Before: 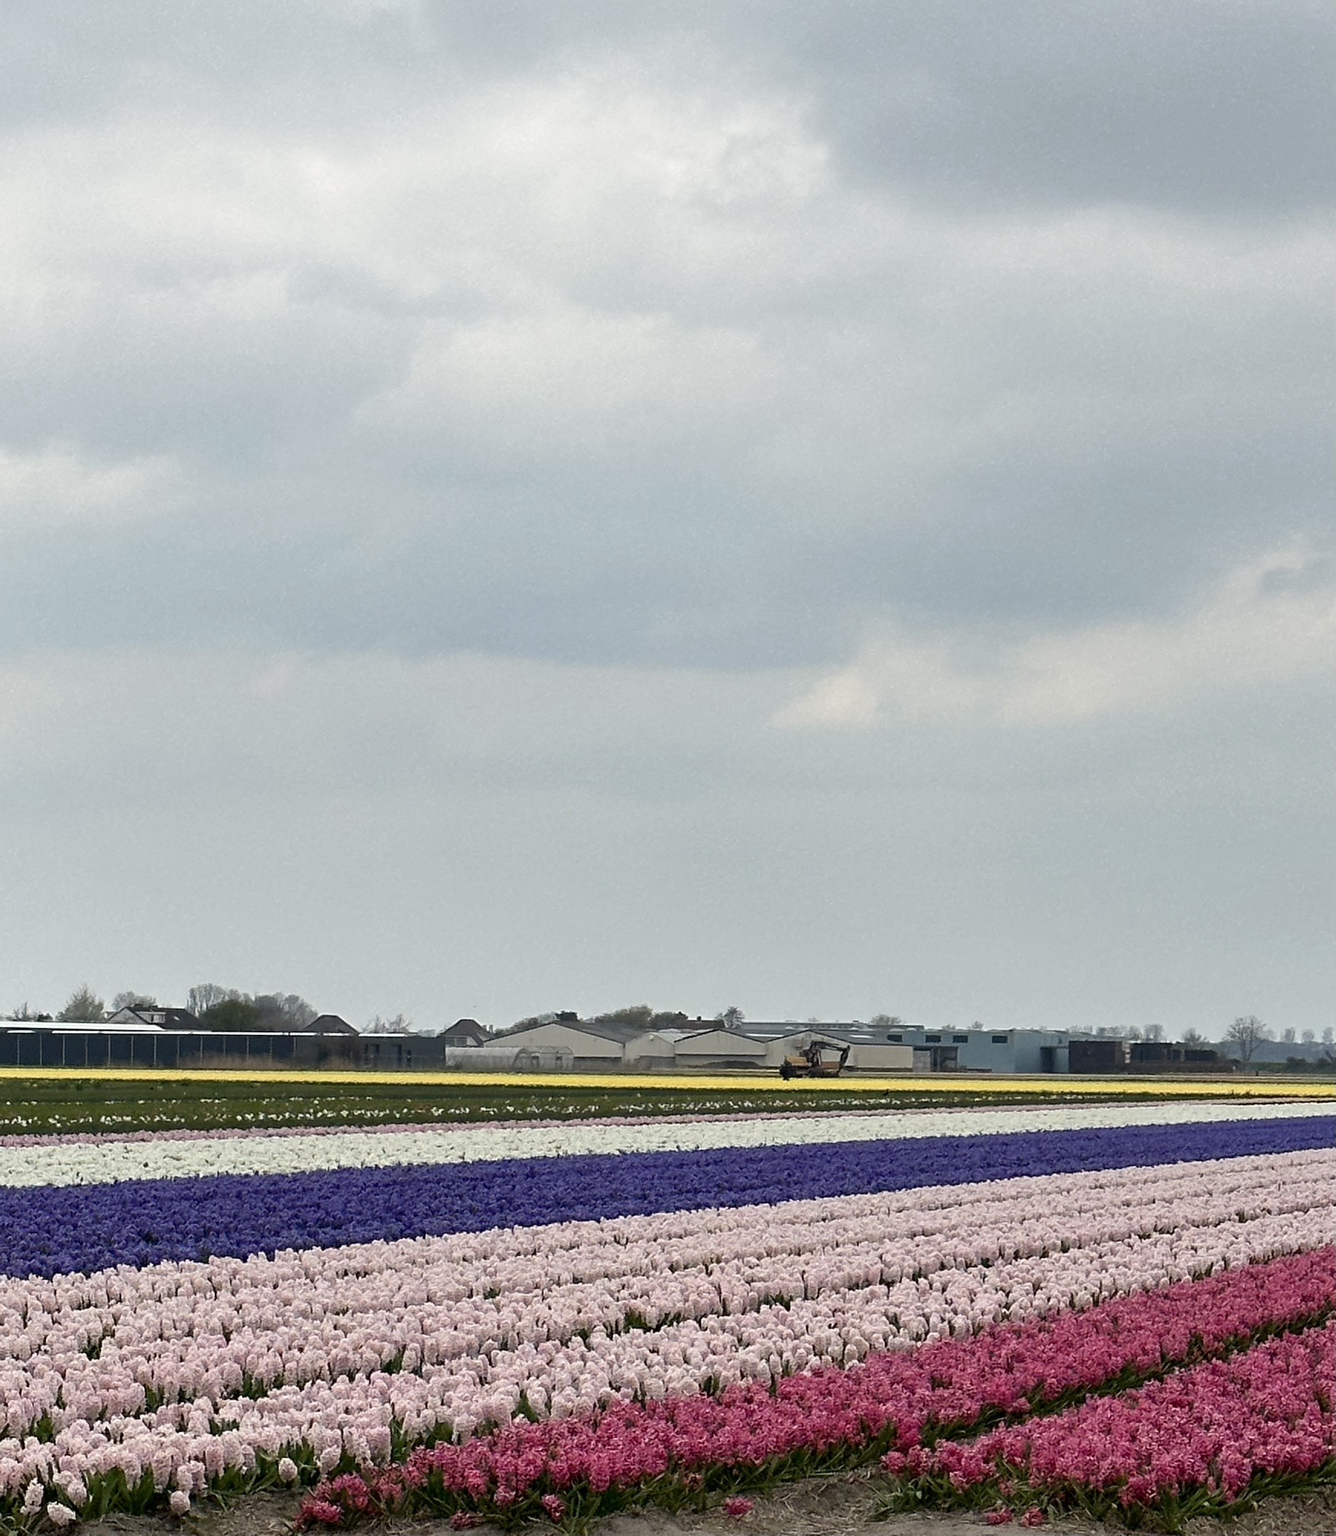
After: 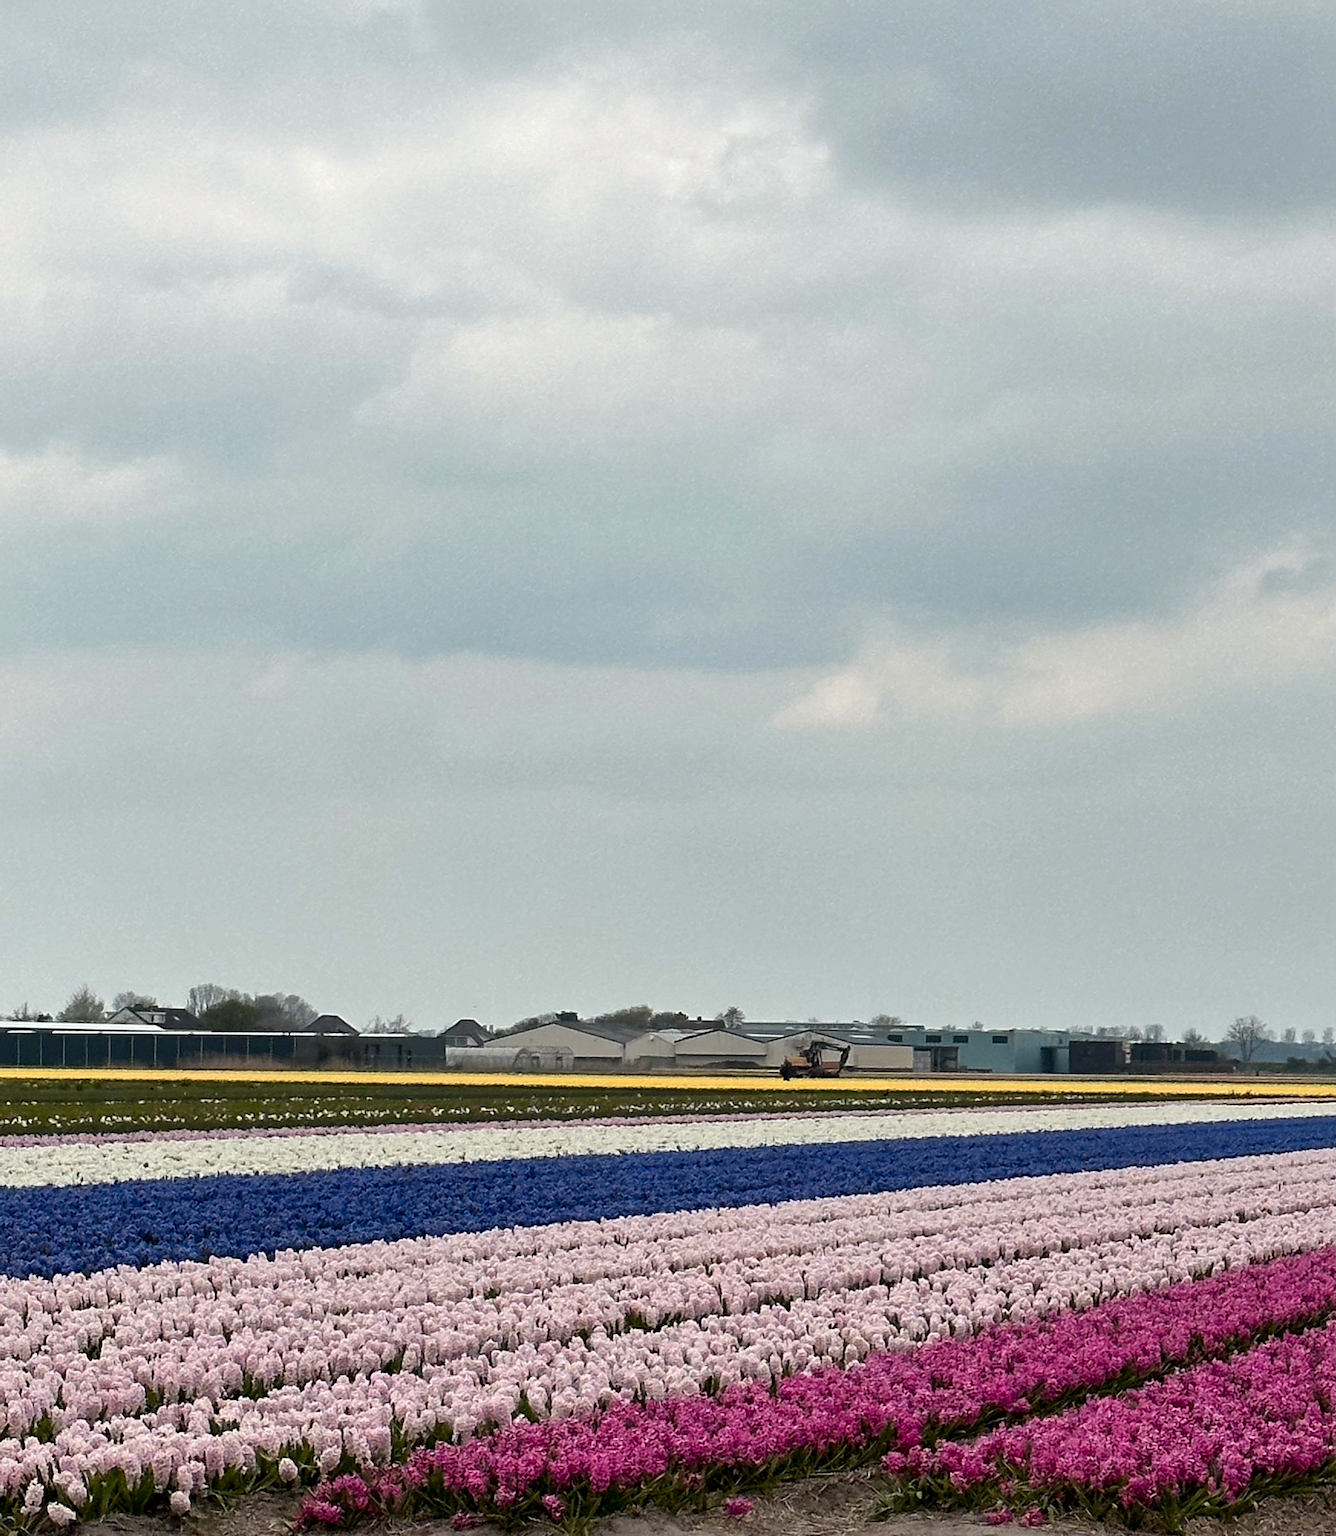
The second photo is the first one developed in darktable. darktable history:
local contrast: mode bilateral grid, contrast 20, coarseness 50, detail 120%, midtone range 0.2
color balance rgb: shadows lift › luminance -19.83%, perceptual saturation grading › global saturation 0.461%, hue shift -11.06°
